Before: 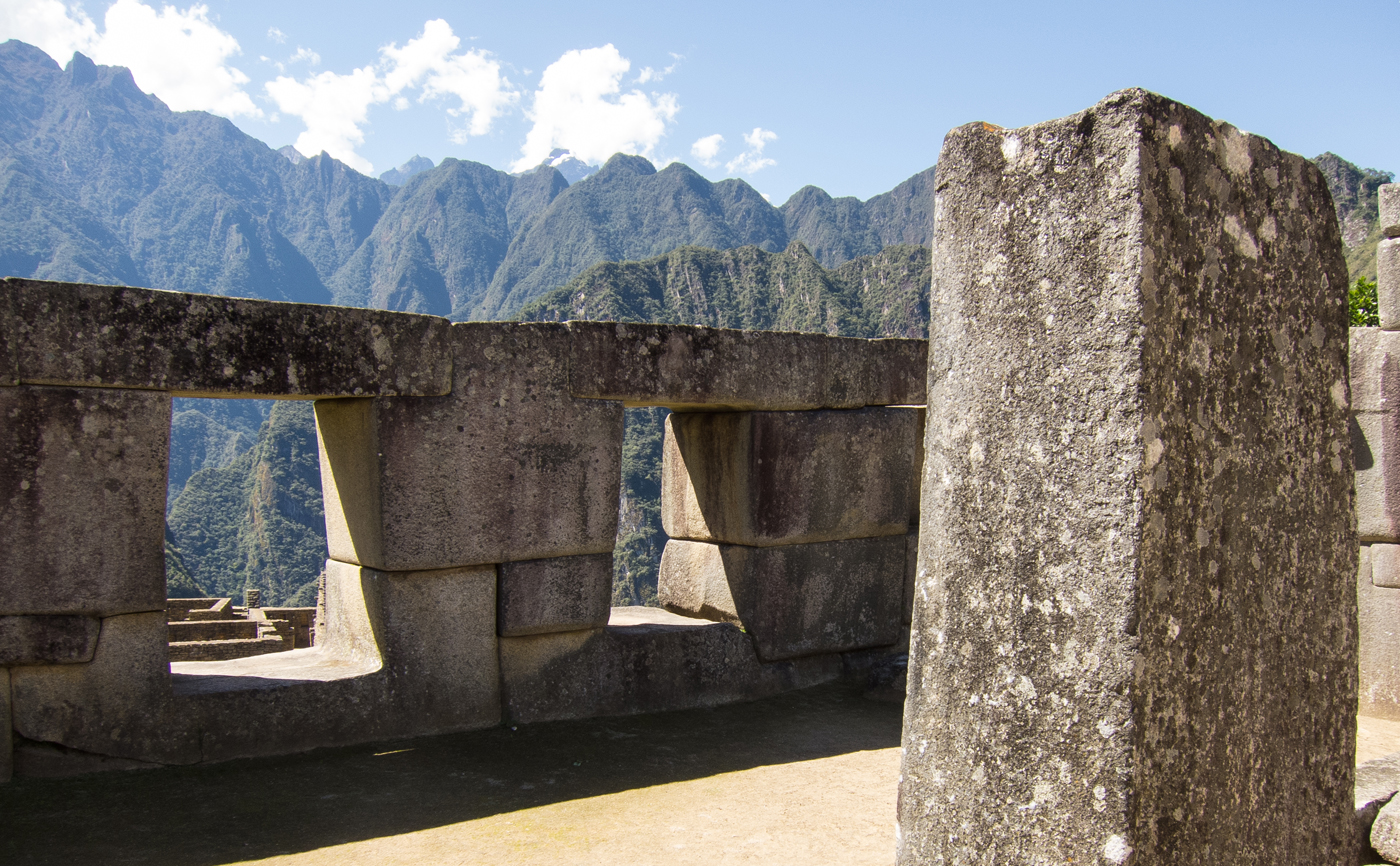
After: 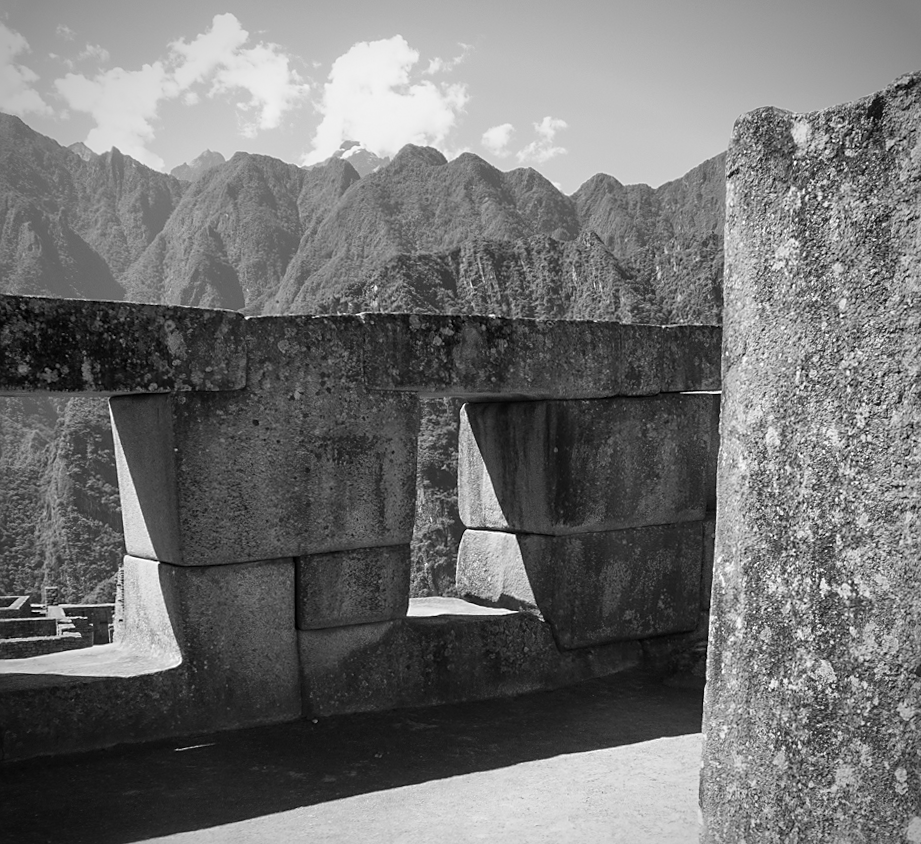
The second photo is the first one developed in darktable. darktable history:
contrast brightness saturation: saturation -0.05
sharpen: radius 1.864, amount 0.398, threshold 1.271
color balance rgb: shadows lift › hue 87.51°, highlights gain › chroma 1.62%, highlights gain › hue 55.1°, global offset › chroma 0.06%, global offset › hue 253.66°, linear chroma grading › global chroma 0.5%
crop and rotate: left 14.292%, right 19.041%
white balance: emerald 1
rotate and perspective: rotation -1°, crop left 0.011, crop right 0.989, crop top 0.025, crop bottom 0.975
monochrome: a 30.25, b 92.03
vignetting: on, module defaults
